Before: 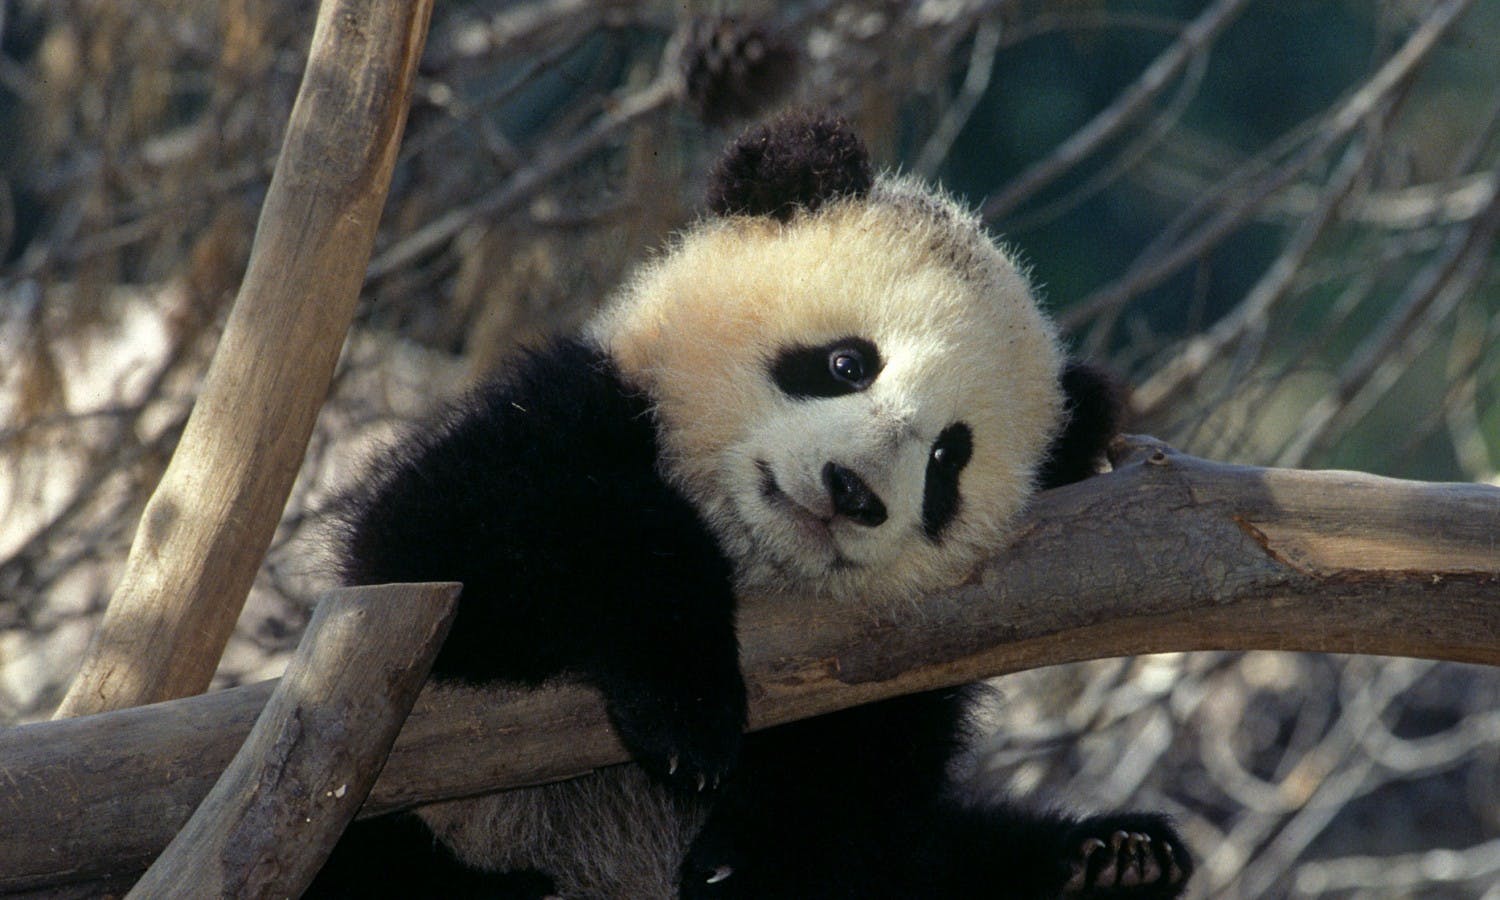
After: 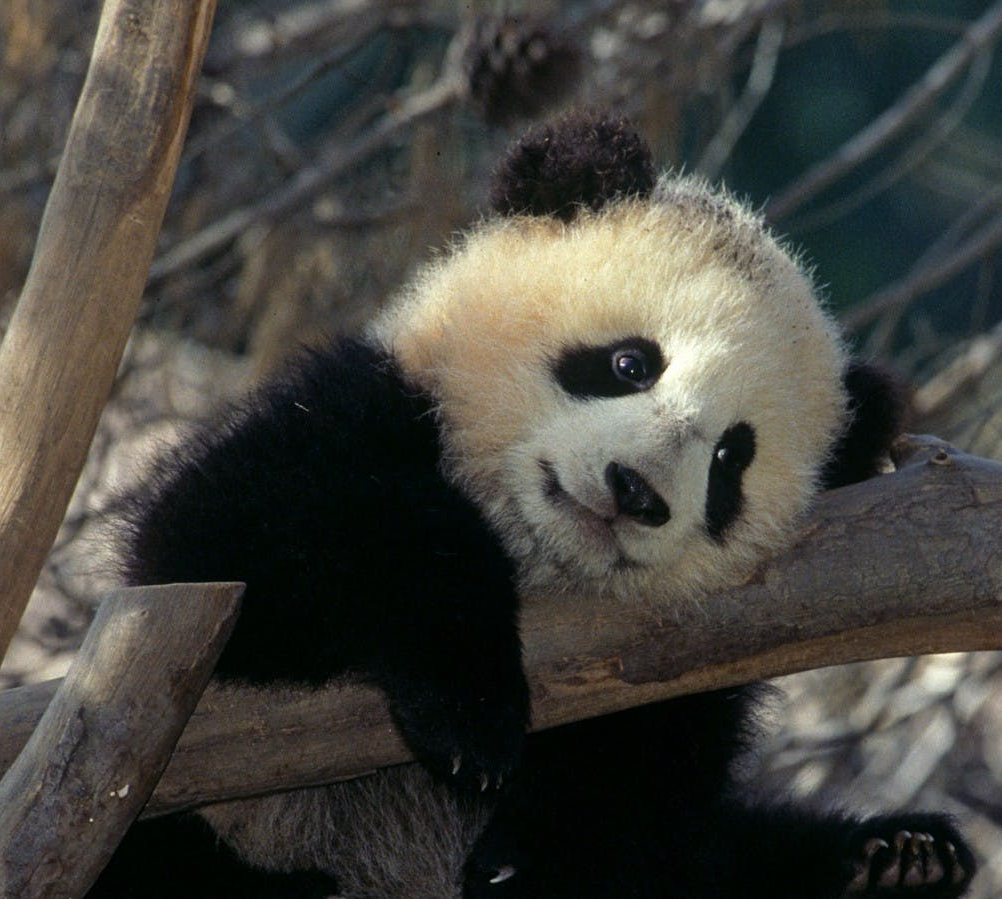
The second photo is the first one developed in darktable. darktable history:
crop and rotate: left 14.473%, right 18.701%
